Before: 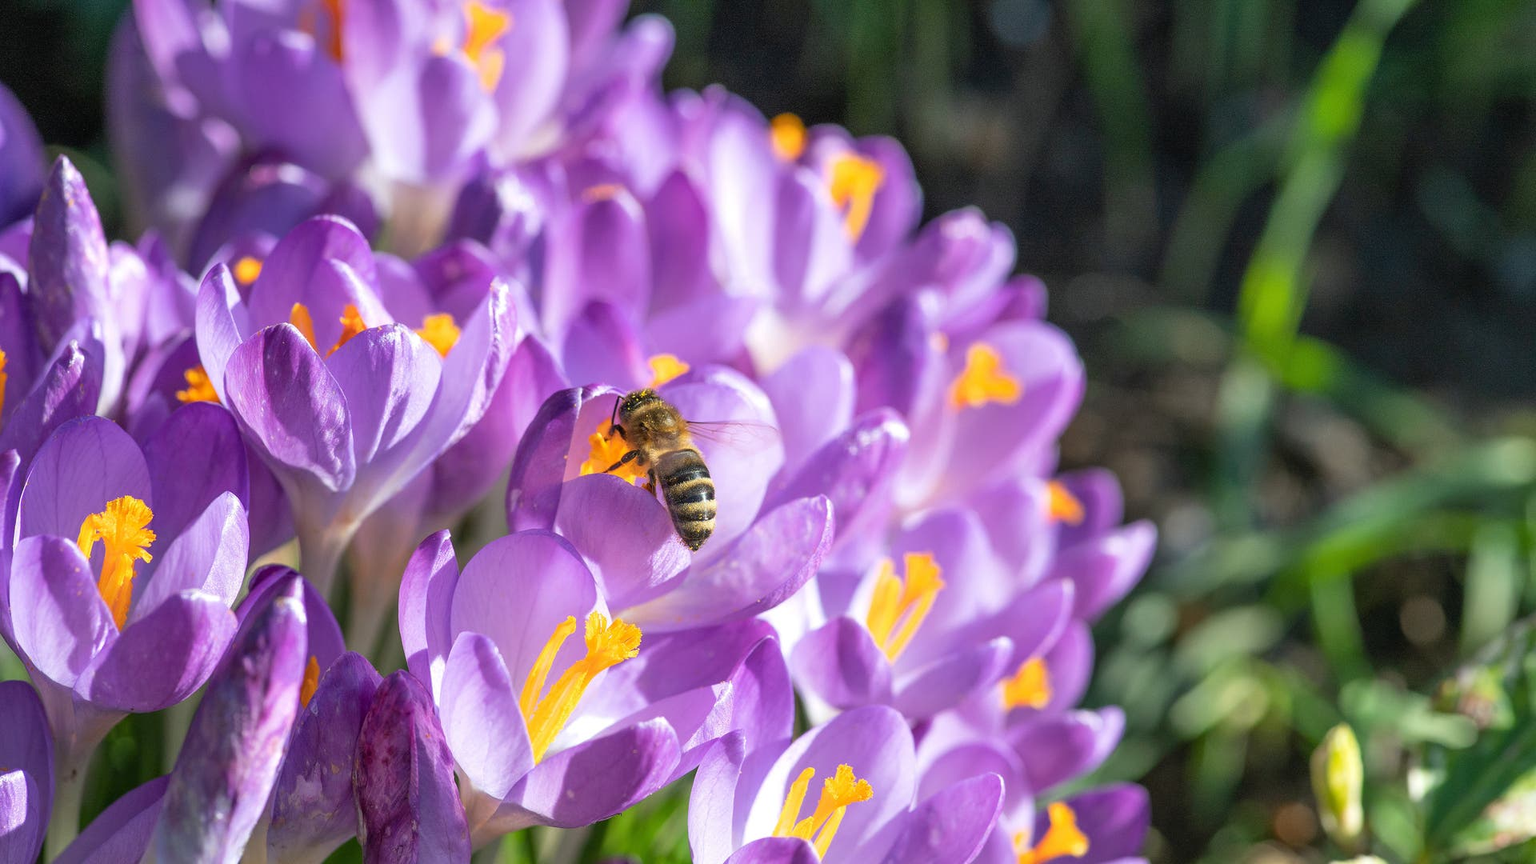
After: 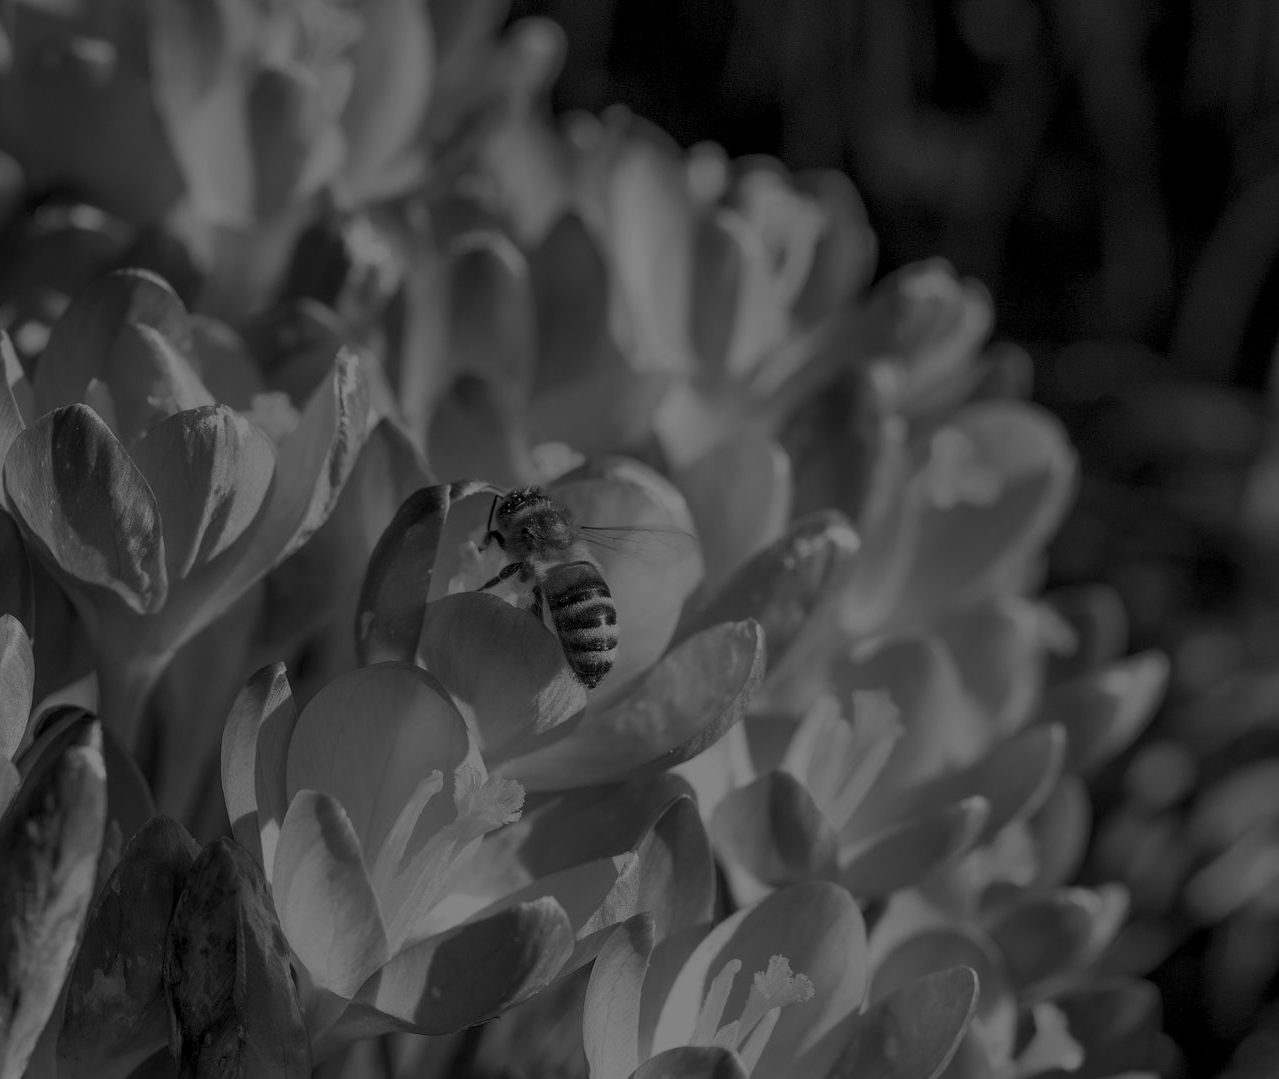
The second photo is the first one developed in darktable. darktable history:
monochrome: on, module defaults
crop and rotate: left 14.436%, right 18.898%
colorize: hue 194.4°, saturation 29%, source mix 61.75%, lightness 3.98%, version 1
